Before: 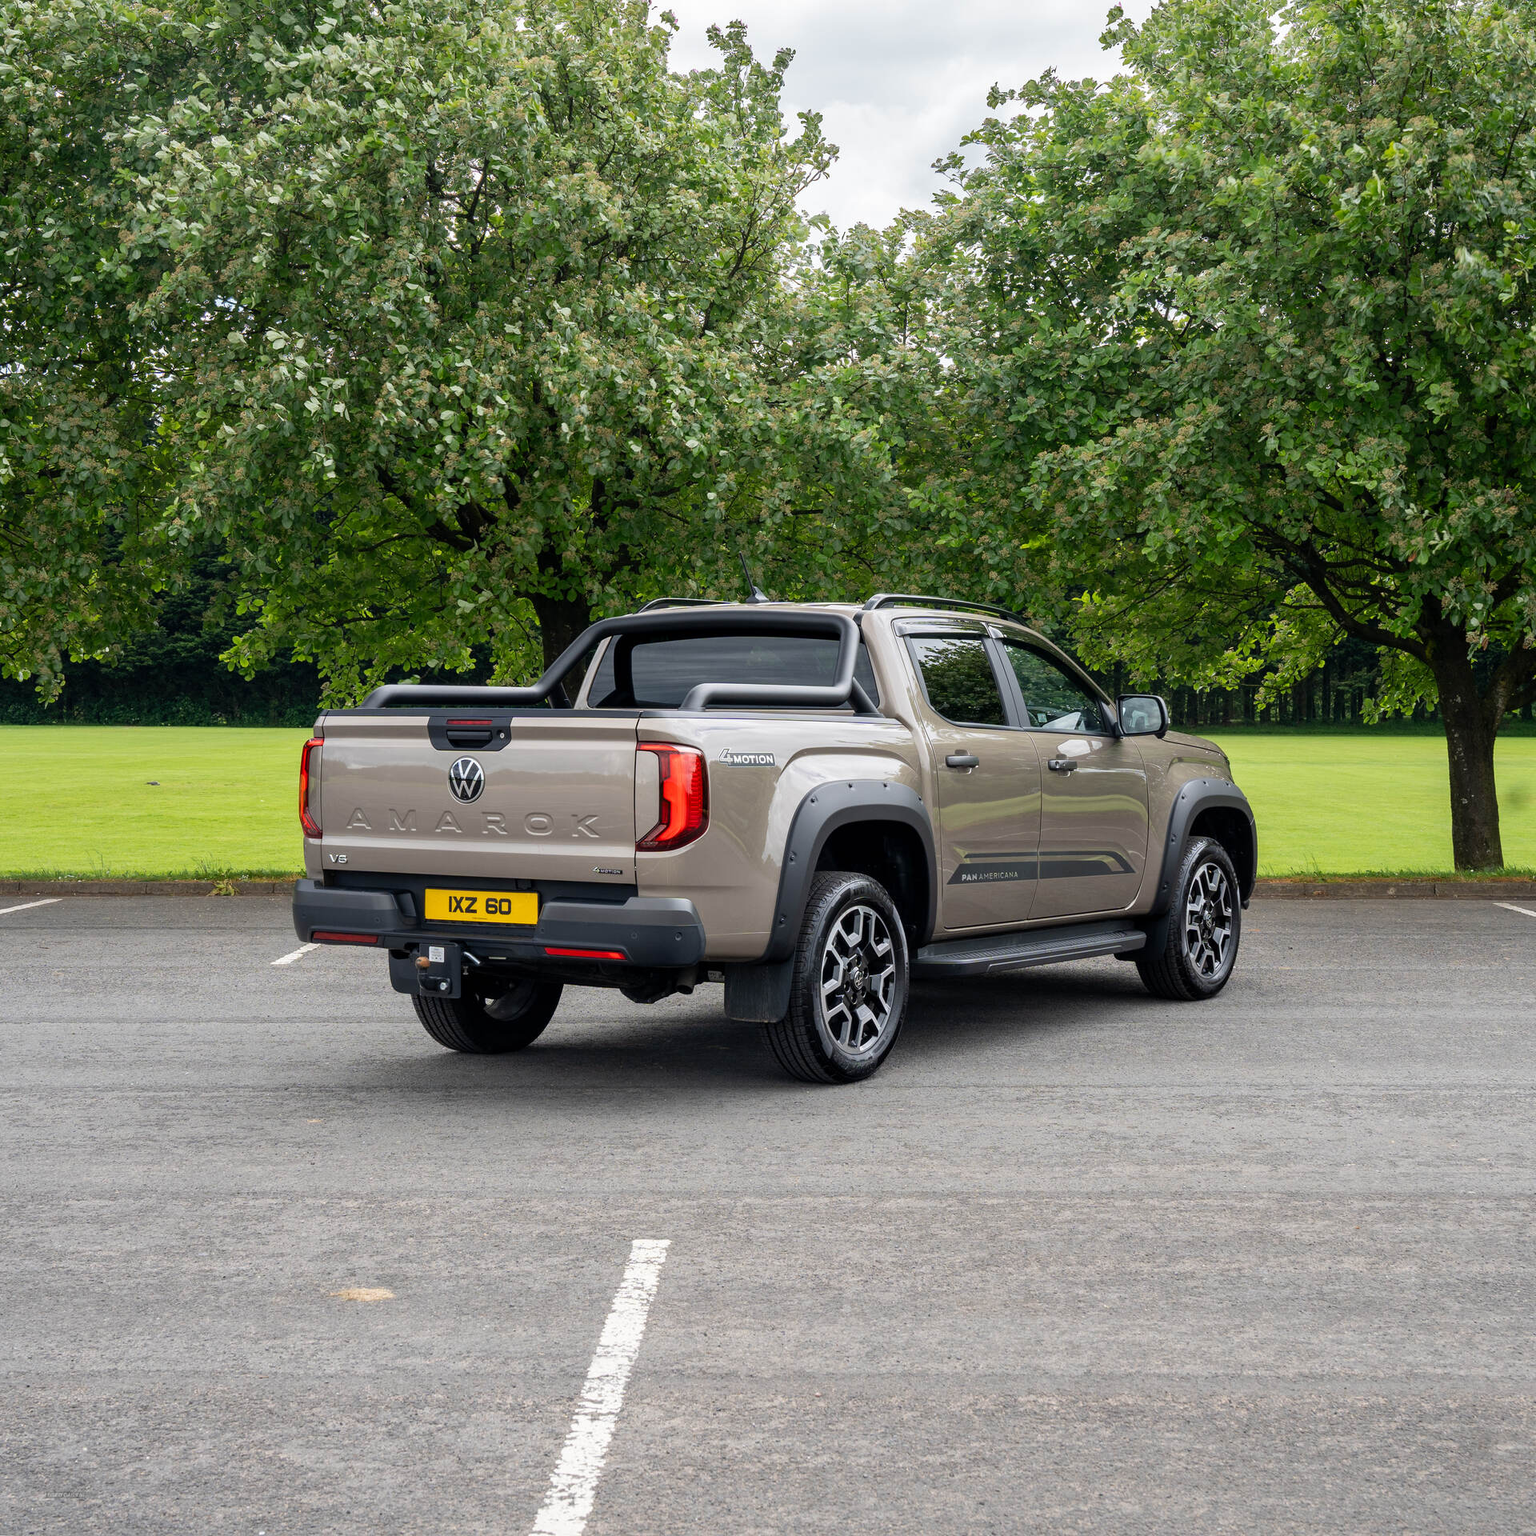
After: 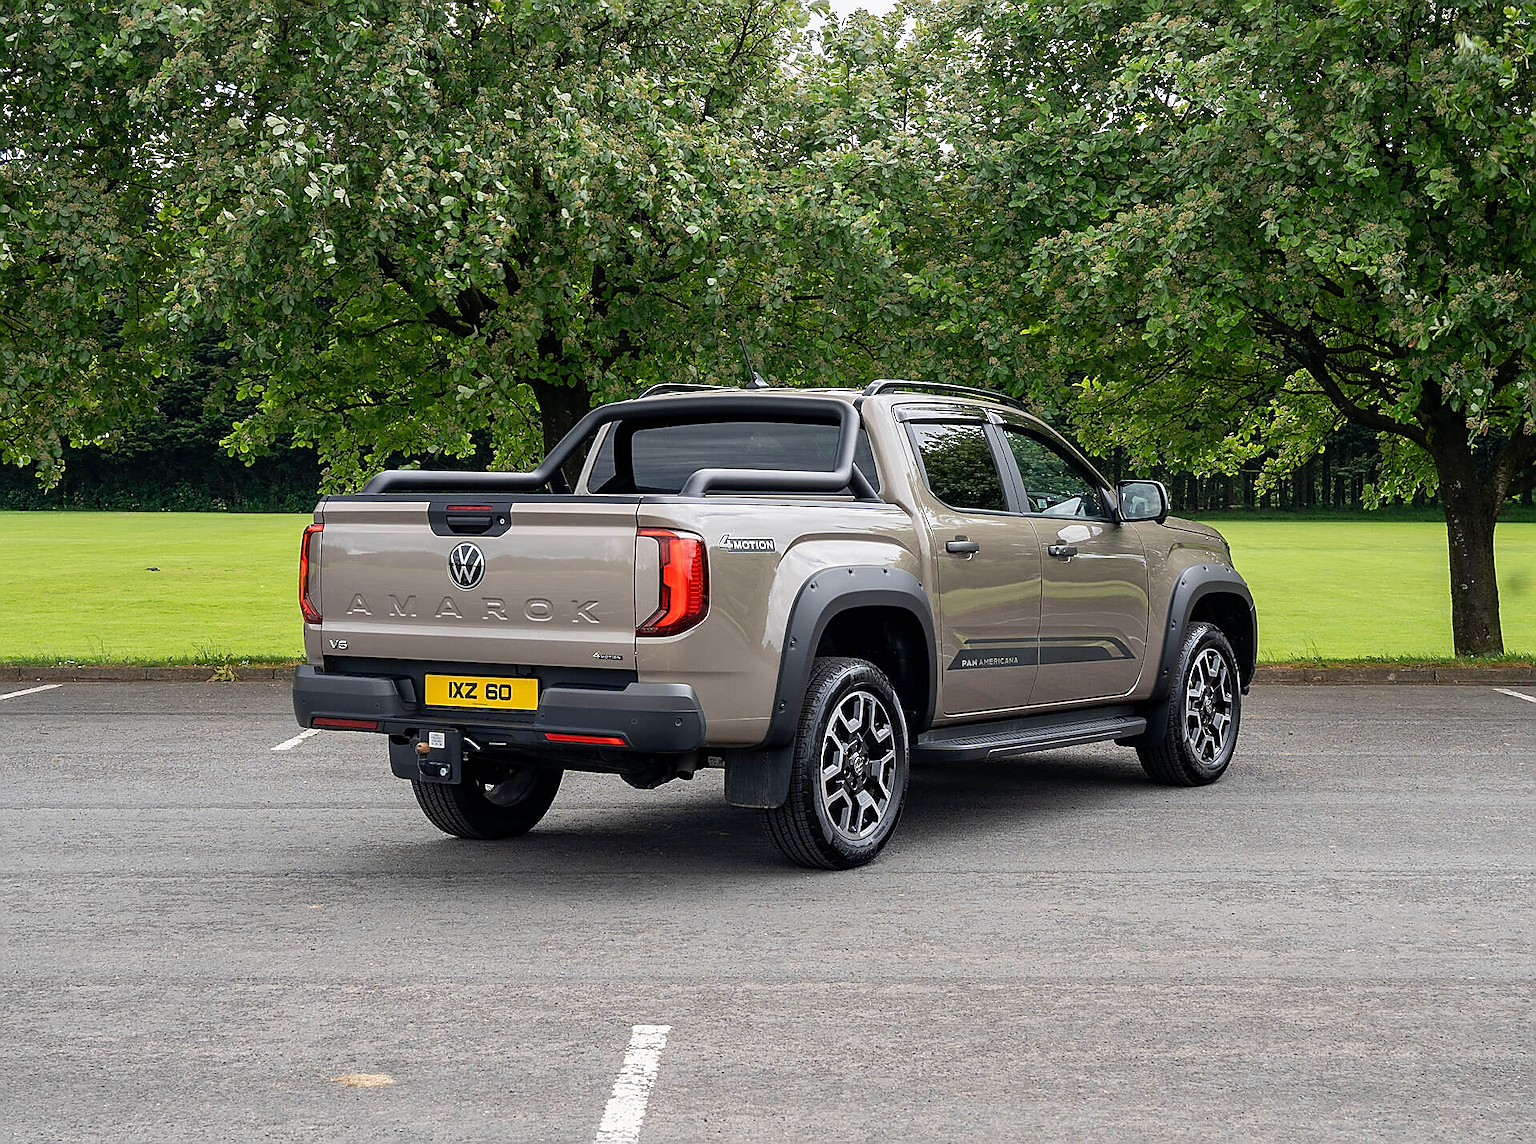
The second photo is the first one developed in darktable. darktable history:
crop: top 13.978%, bottom 11.482%
sharpen: radius 1.404, amount 1.256, threshold 0.71
